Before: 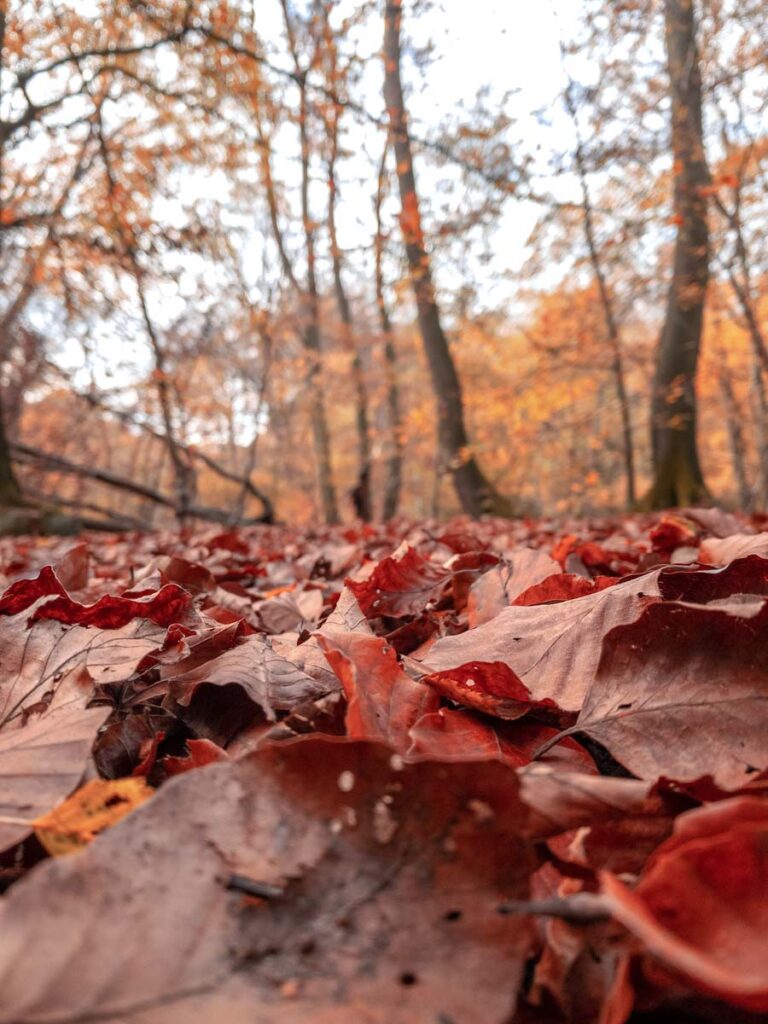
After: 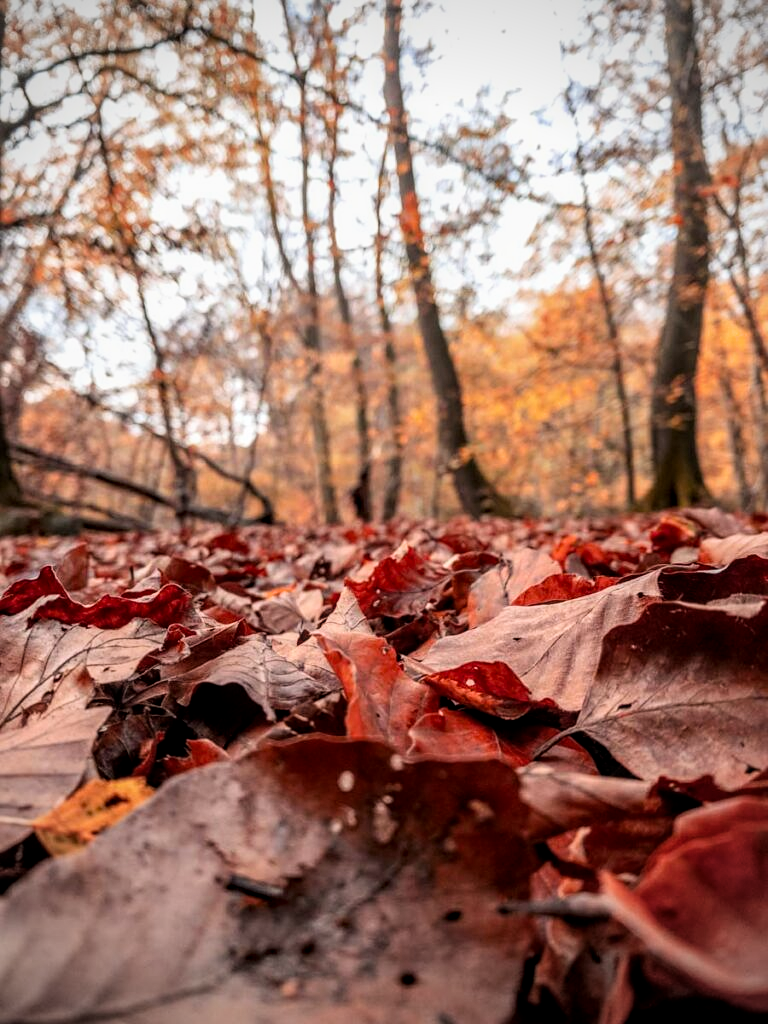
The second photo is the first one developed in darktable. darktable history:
color balance: output saturation 110%
filmic rgb: black relative exposure -8.07 EV, white relative exposure 3 EV, hardness 5.35, contrast 1.25
local contrast: on, module defaults
vignetting: on, module defaults
sharpen: amount 0.2
